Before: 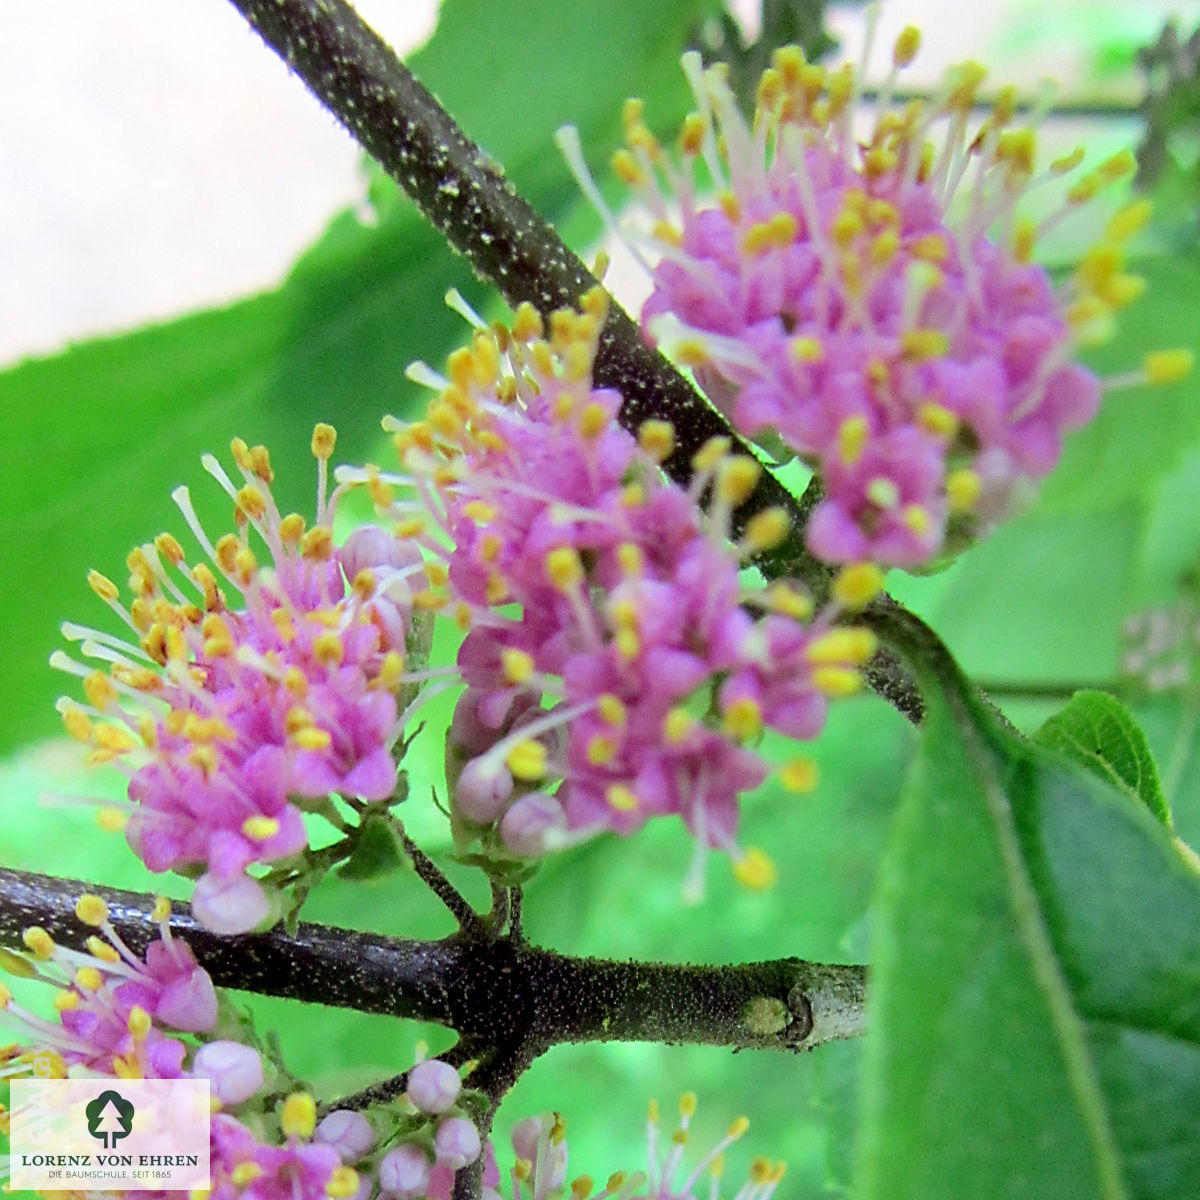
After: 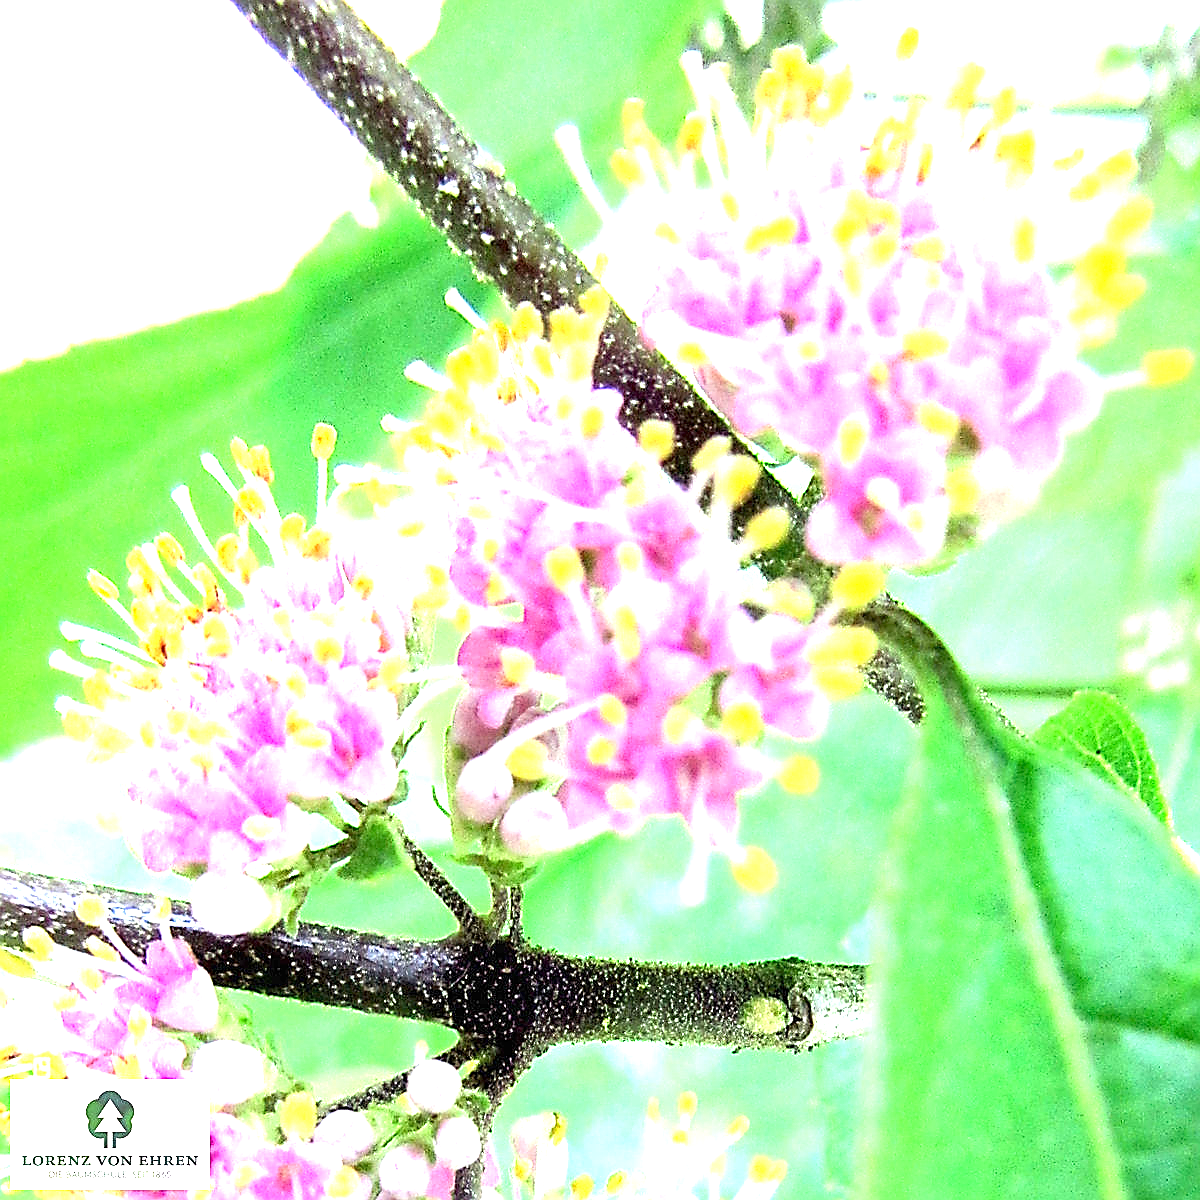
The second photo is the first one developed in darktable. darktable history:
sharpen: radius 1.4, amount 1.25, threshold 0.7
exposure: black level correction 0, exposure 2.088 EV, compensate exposure bias true, compensate highlight preservation false
